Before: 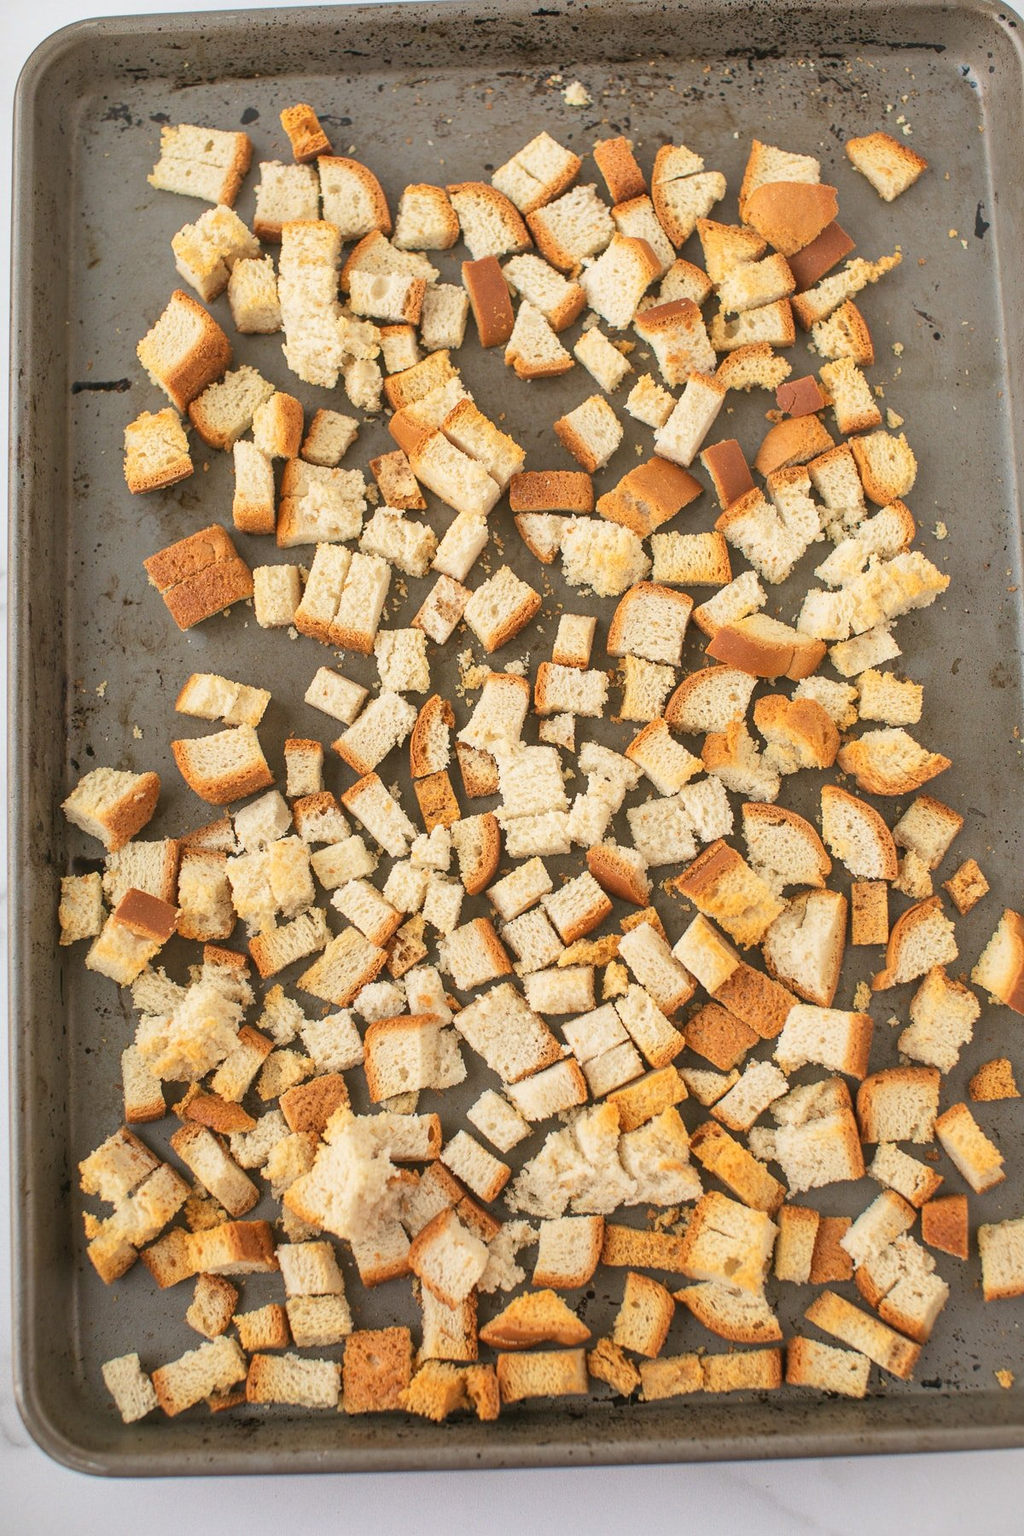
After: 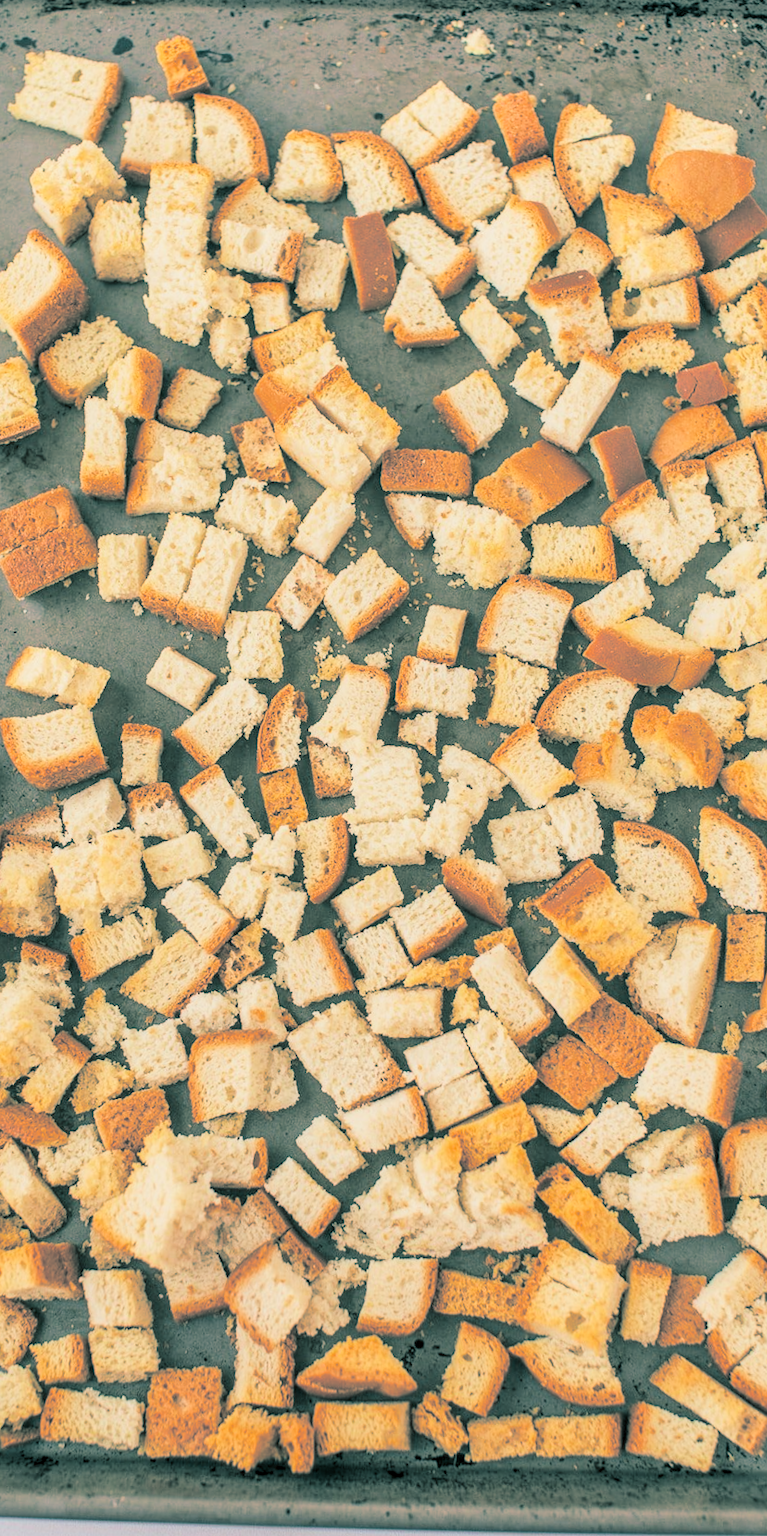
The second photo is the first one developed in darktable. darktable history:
filmic rgb: black relative exposure -8.42 EV, white relative exposure 4.68 EV, hardness 3.82, color science v6 (2022)
crop and rotate: angle -3.27°, left 14.277%, top 0.028%, right 10.766%, bottom 0.028%
split-toning: shadows › hue 186.43°, highlights › hue 49.29°, compress 30.29%
local contrast: on, module defaults
exposure: black level correction 0, exposure 0.7 EV, compensate exposure bias true, compensate highlight preservation false
